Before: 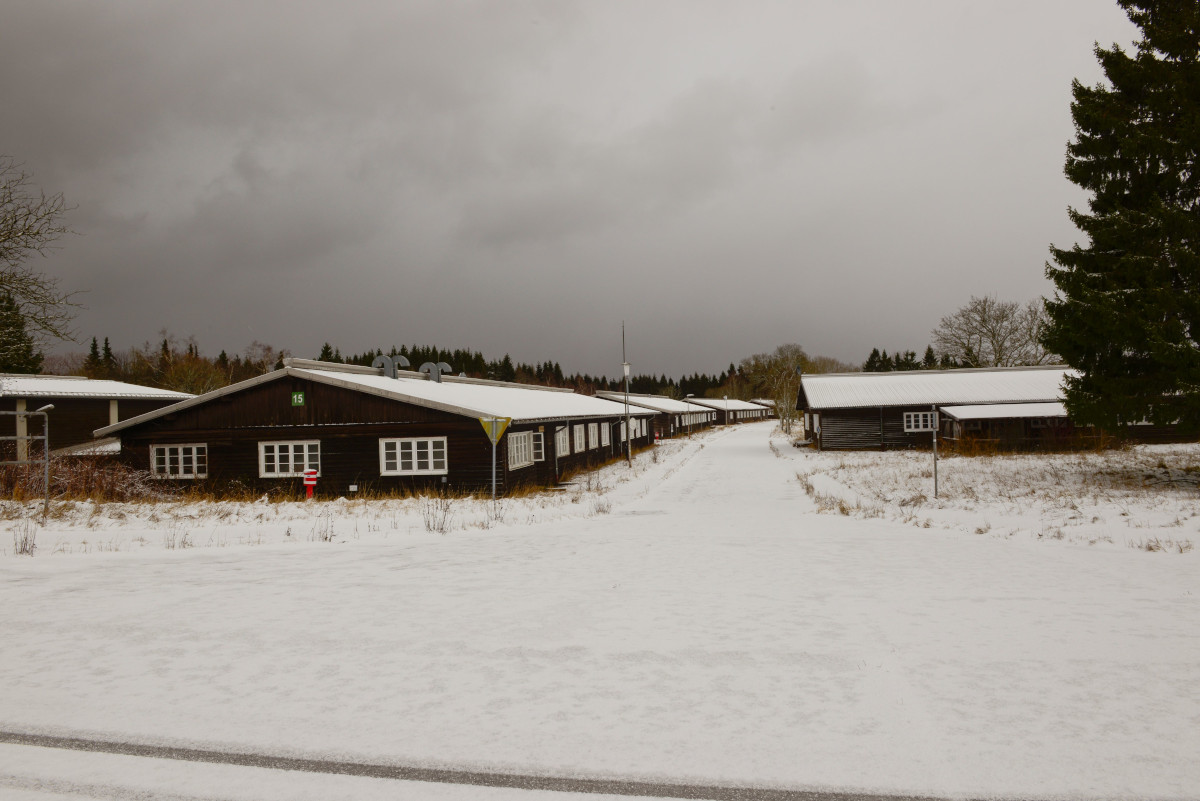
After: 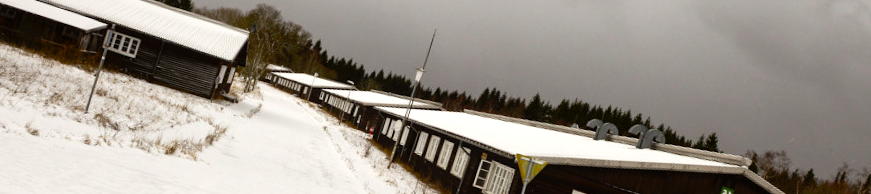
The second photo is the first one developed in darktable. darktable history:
local contrast: mode bilateral grid, contrast 20, coarseness 50, detail 120%, midtone range 0.2
tone equalizer: -8 EV -0.75 EV, -7 EV -0.7 EV, -6 EV -0.6 EV, -5 EV -0.4 EV, -3 EV 0.4 EV, -2 EV 0.6 EV, -1 EV 0.7 EV, +0 EV 0.75 EV, edges refinement/feathering 500, mask exposure compensation -1.57 EV, preserve details no
color balance rgb: perceptual saturation grading › global saturation 10%, global vibrance 10%
crop and rotate: angle 16.12°, top 30.835%, bottom 35.653%
